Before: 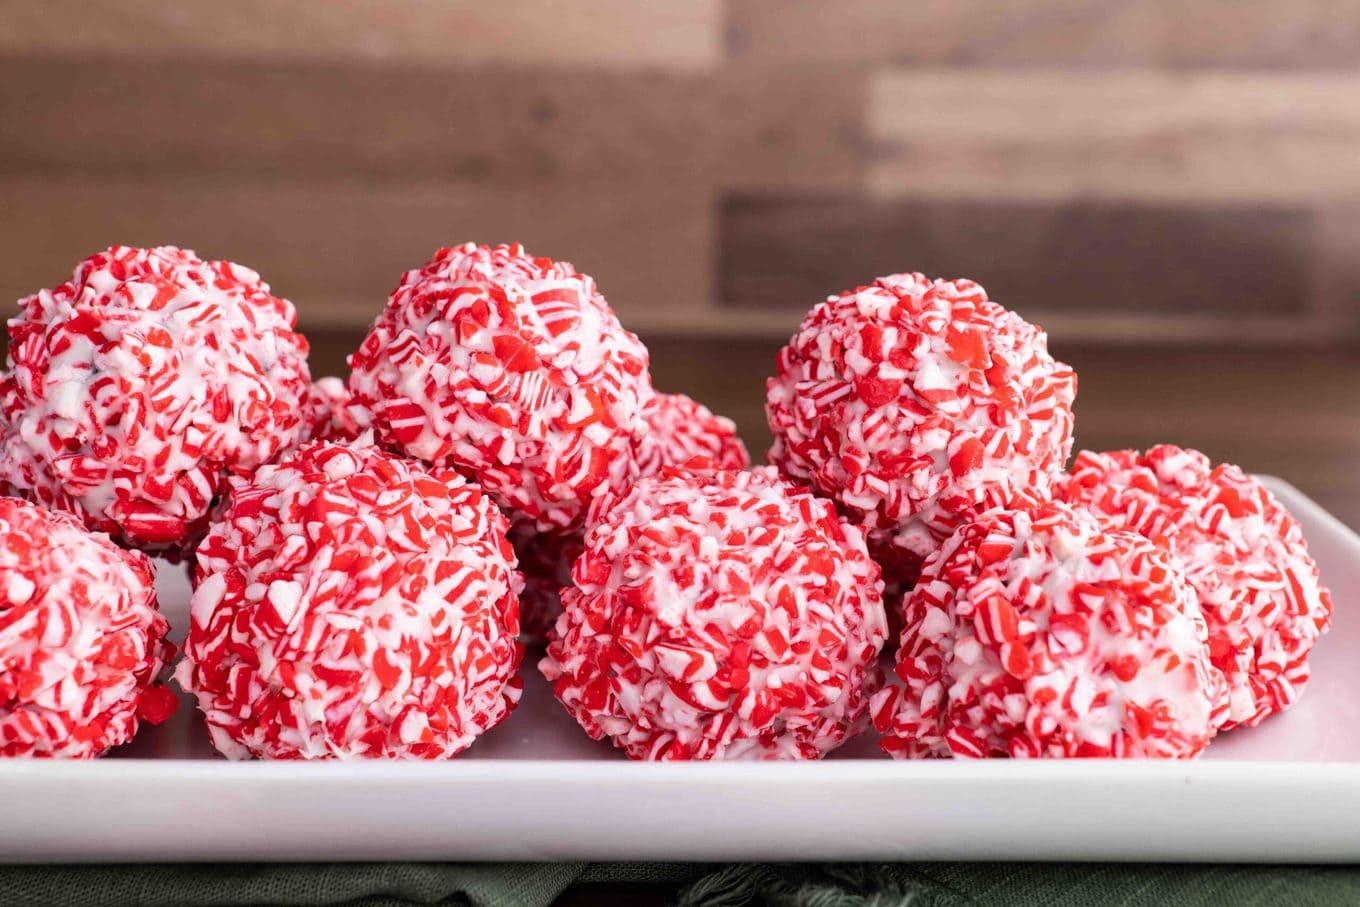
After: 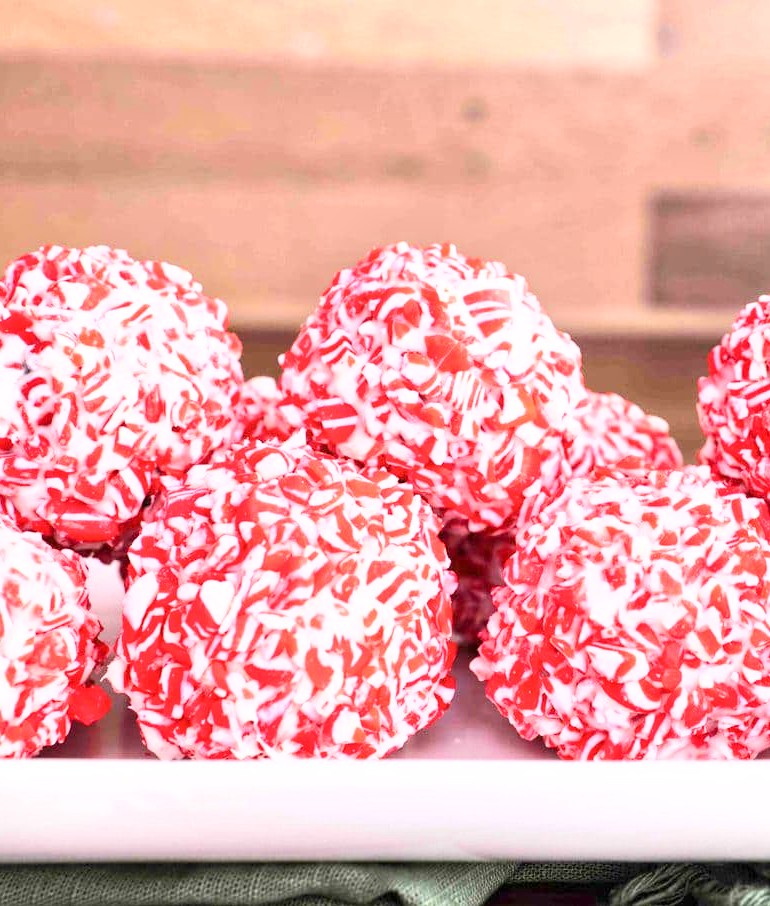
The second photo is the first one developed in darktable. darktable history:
crop: left 5.07%, right 38.3%
tone equalizer: -8 EV 1.98 EV, -7 EV 1.98 EV, -6 EV 1.99 EV, -5 EV 1.98 EV, -4 EV 1.99 EV, -3 EV 1.47 EV, -2 EV 0.989 EV, -1 EV 0.497 EV, smoothing diameter 2.02%, edges refinement/feathering 19.25, mask exposure compensation -1.57 EV, filter diffusion 5
shadows and highlights: shadows 1.15, highlights 41.35
